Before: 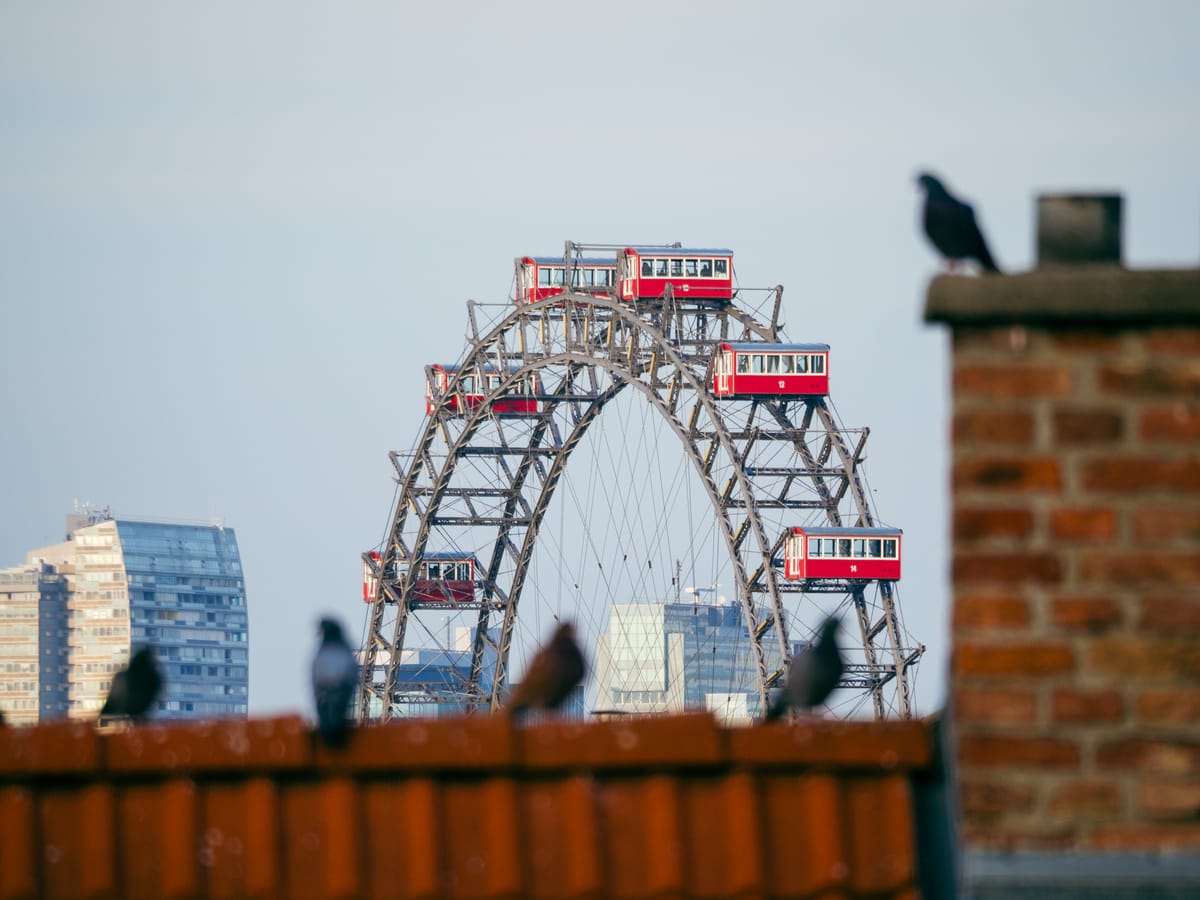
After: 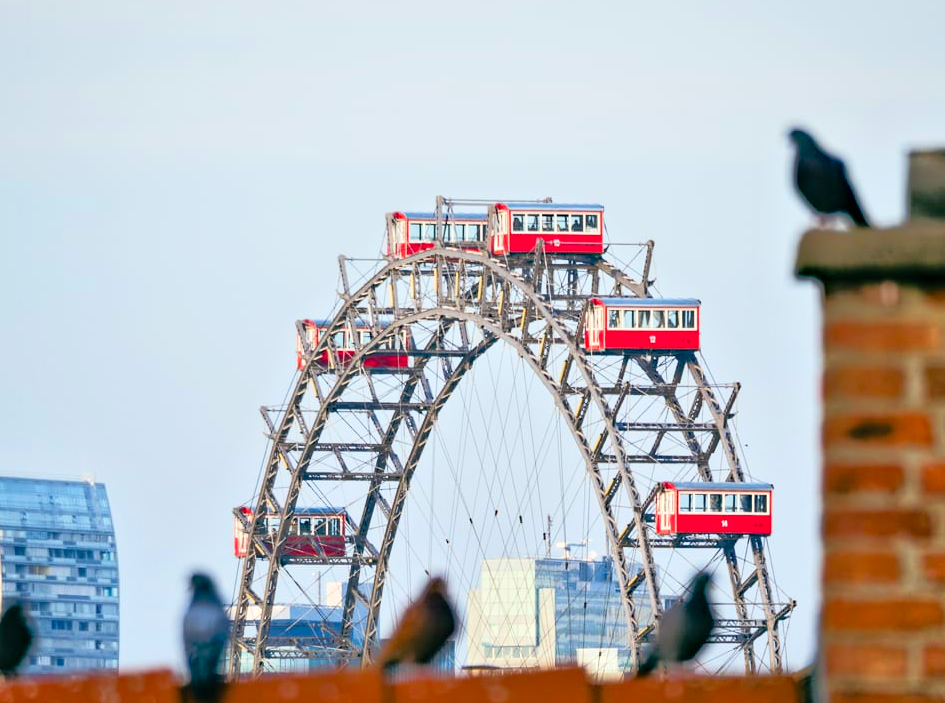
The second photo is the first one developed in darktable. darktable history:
tone equalizer: -8 EV -0.528 EV, -7 EV -0.319 EV, -6 EV -0.083 EV, -5 EV 0.413 EV, -4 EV 0.985 EV, -3 EV 0.791 EV, -2 EV -0.01 EV, -1 EV 0.14 EV, +0 EV -0.012 EV, smoothing 1
crop and rotate: left 10.77%, top 5.1%, right 10.41%, bottom 16.76%
contrast brightness saturation: contrast 0.2, brightness 0.16, saturation 0.22
haze removal: compatibility mode true, adaptive false
